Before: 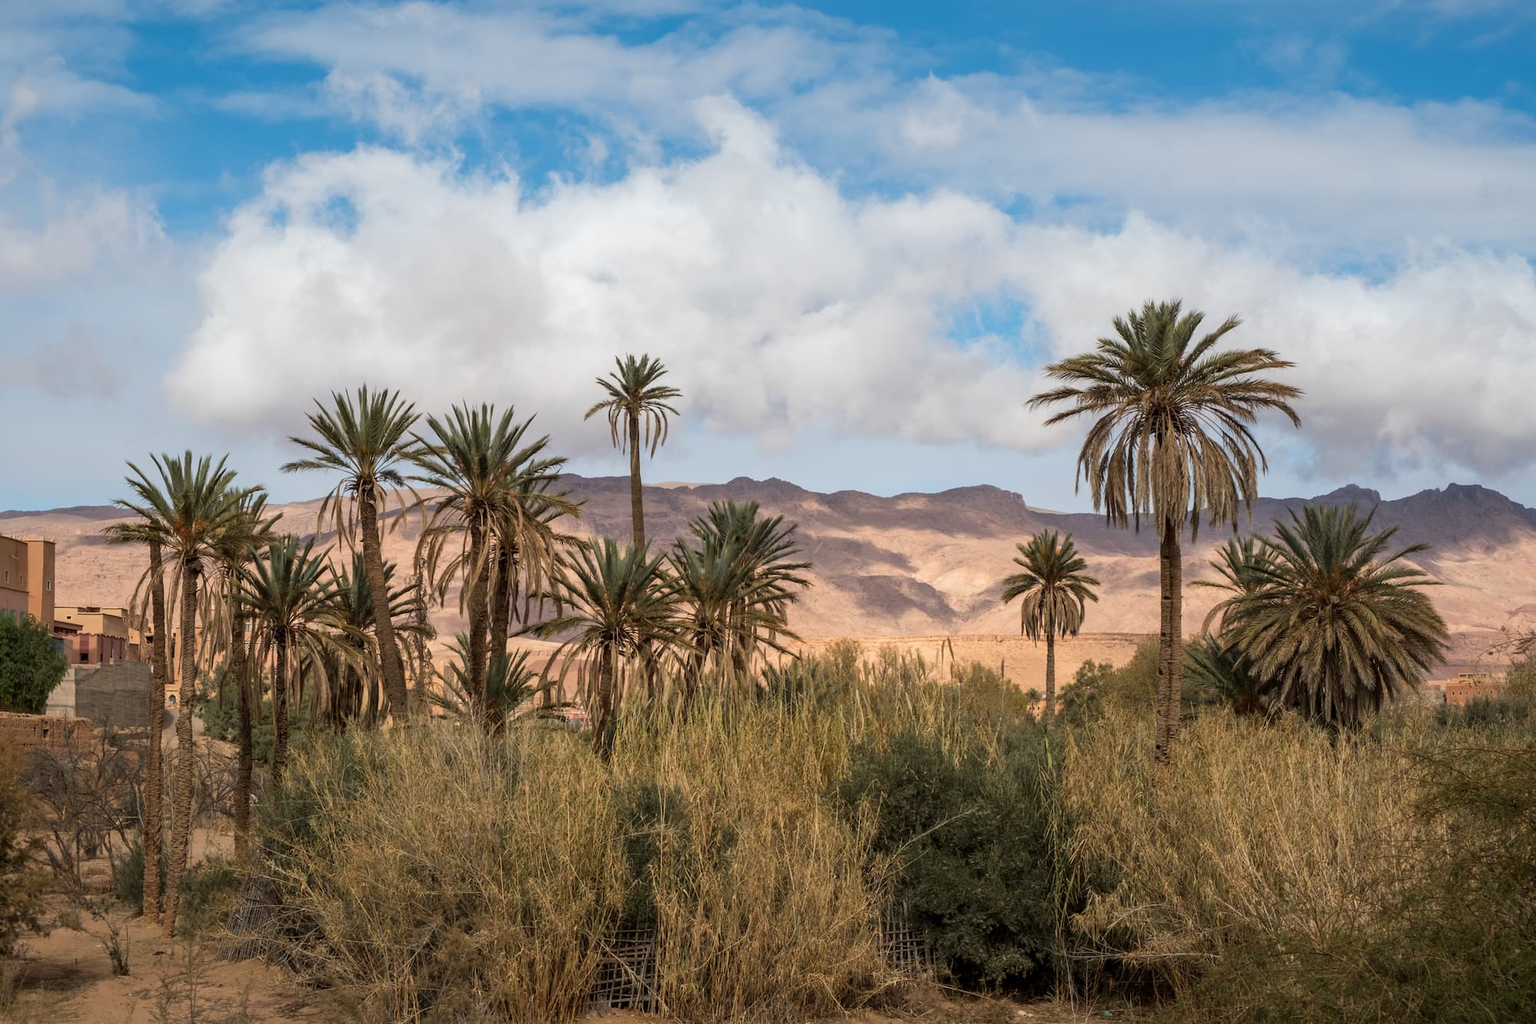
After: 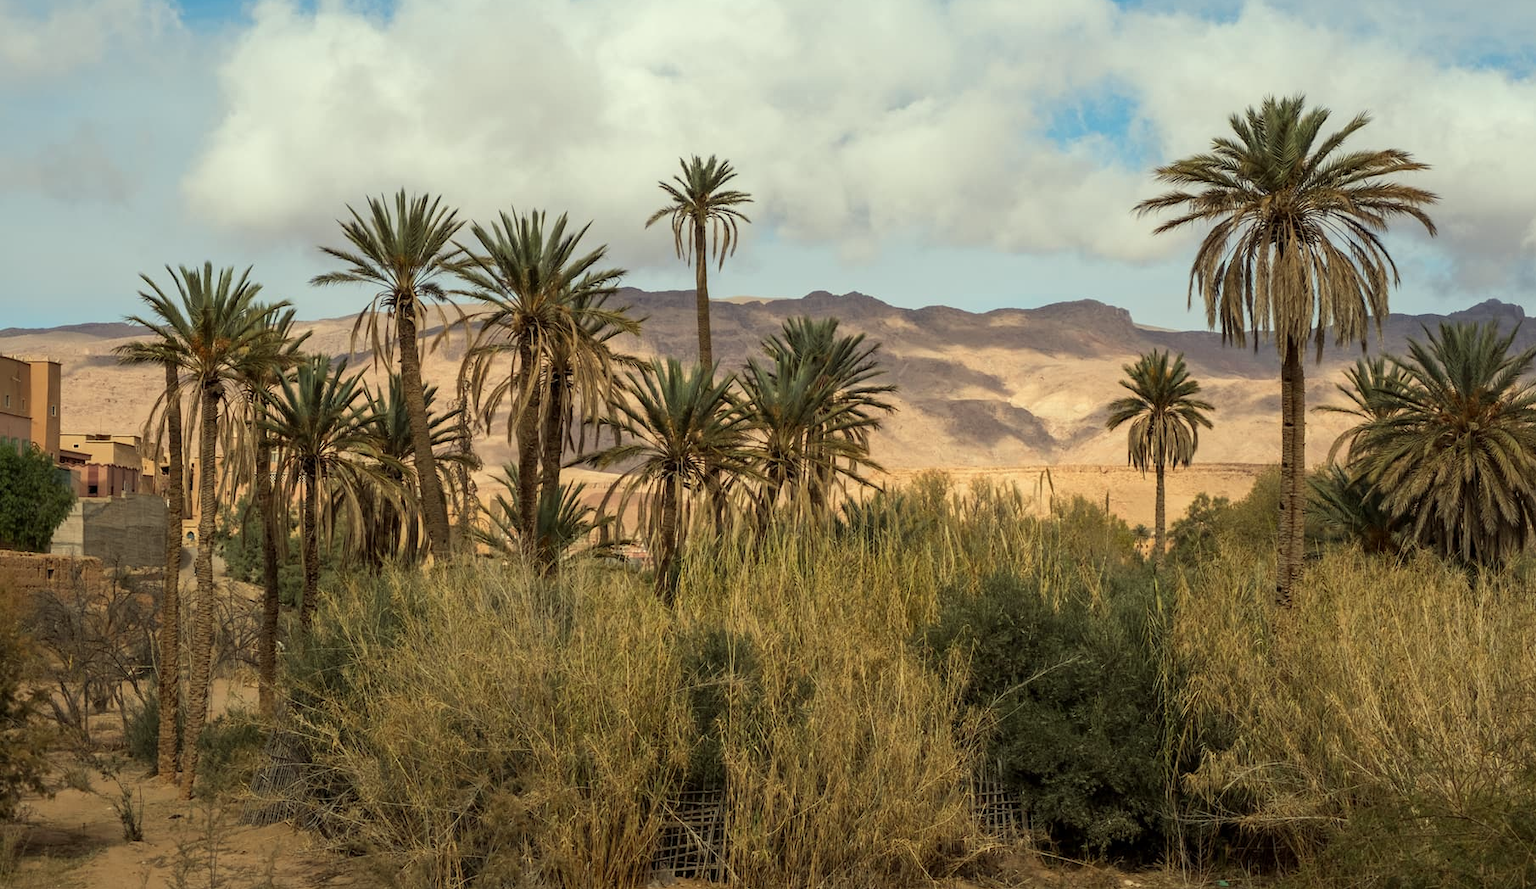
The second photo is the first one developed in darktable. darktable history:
color correction: highlights a* -5.94, highlights b* 11.19
crop: top 20.916%, right 9.437%, bottom 0.316%
